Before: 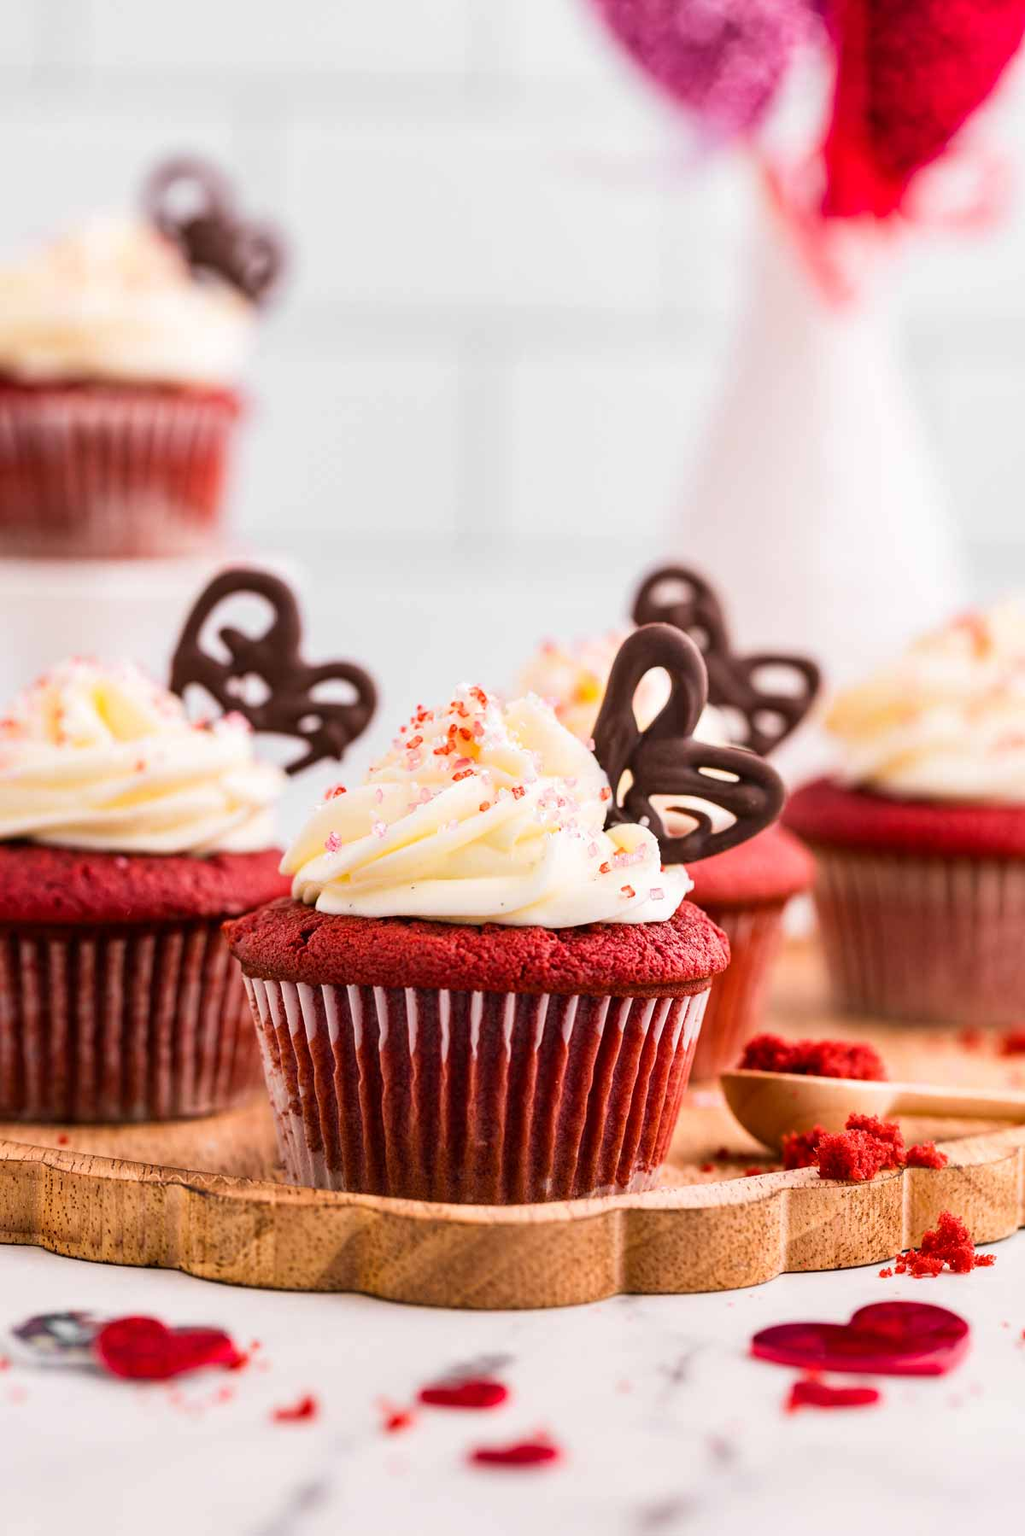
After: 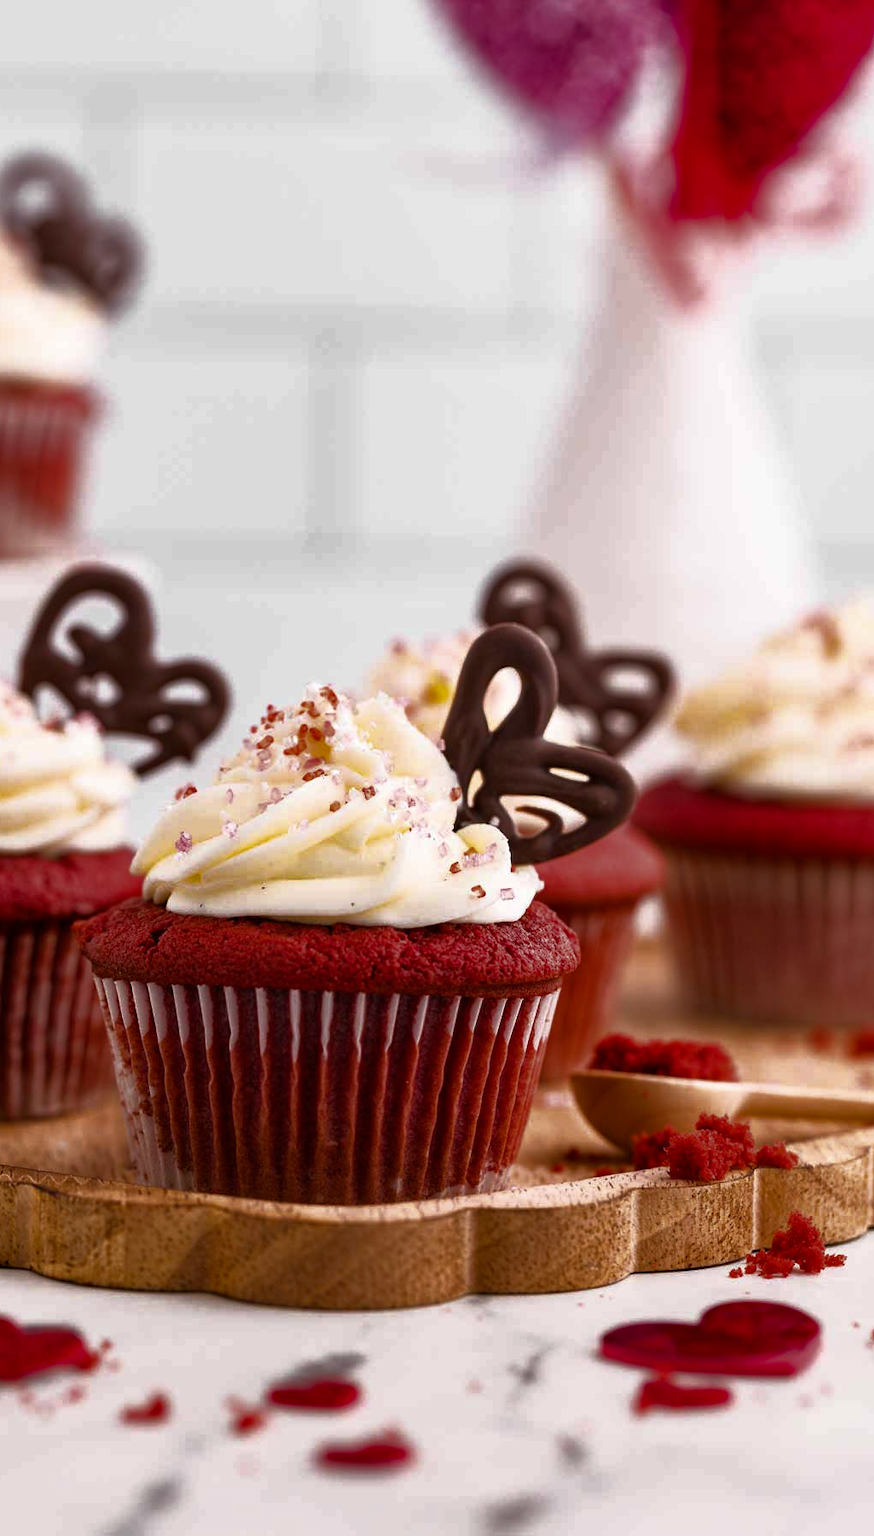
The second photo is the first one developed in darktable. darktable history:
base curve: curves: ch0 [(0, 0) (0.564, 0.291) (0.802, 0.731) (1, 1)]
color balance rgb: perceptual saturation grading › global saturation 10%, global vibrance 10%
crop and rotate: left 14.584%
